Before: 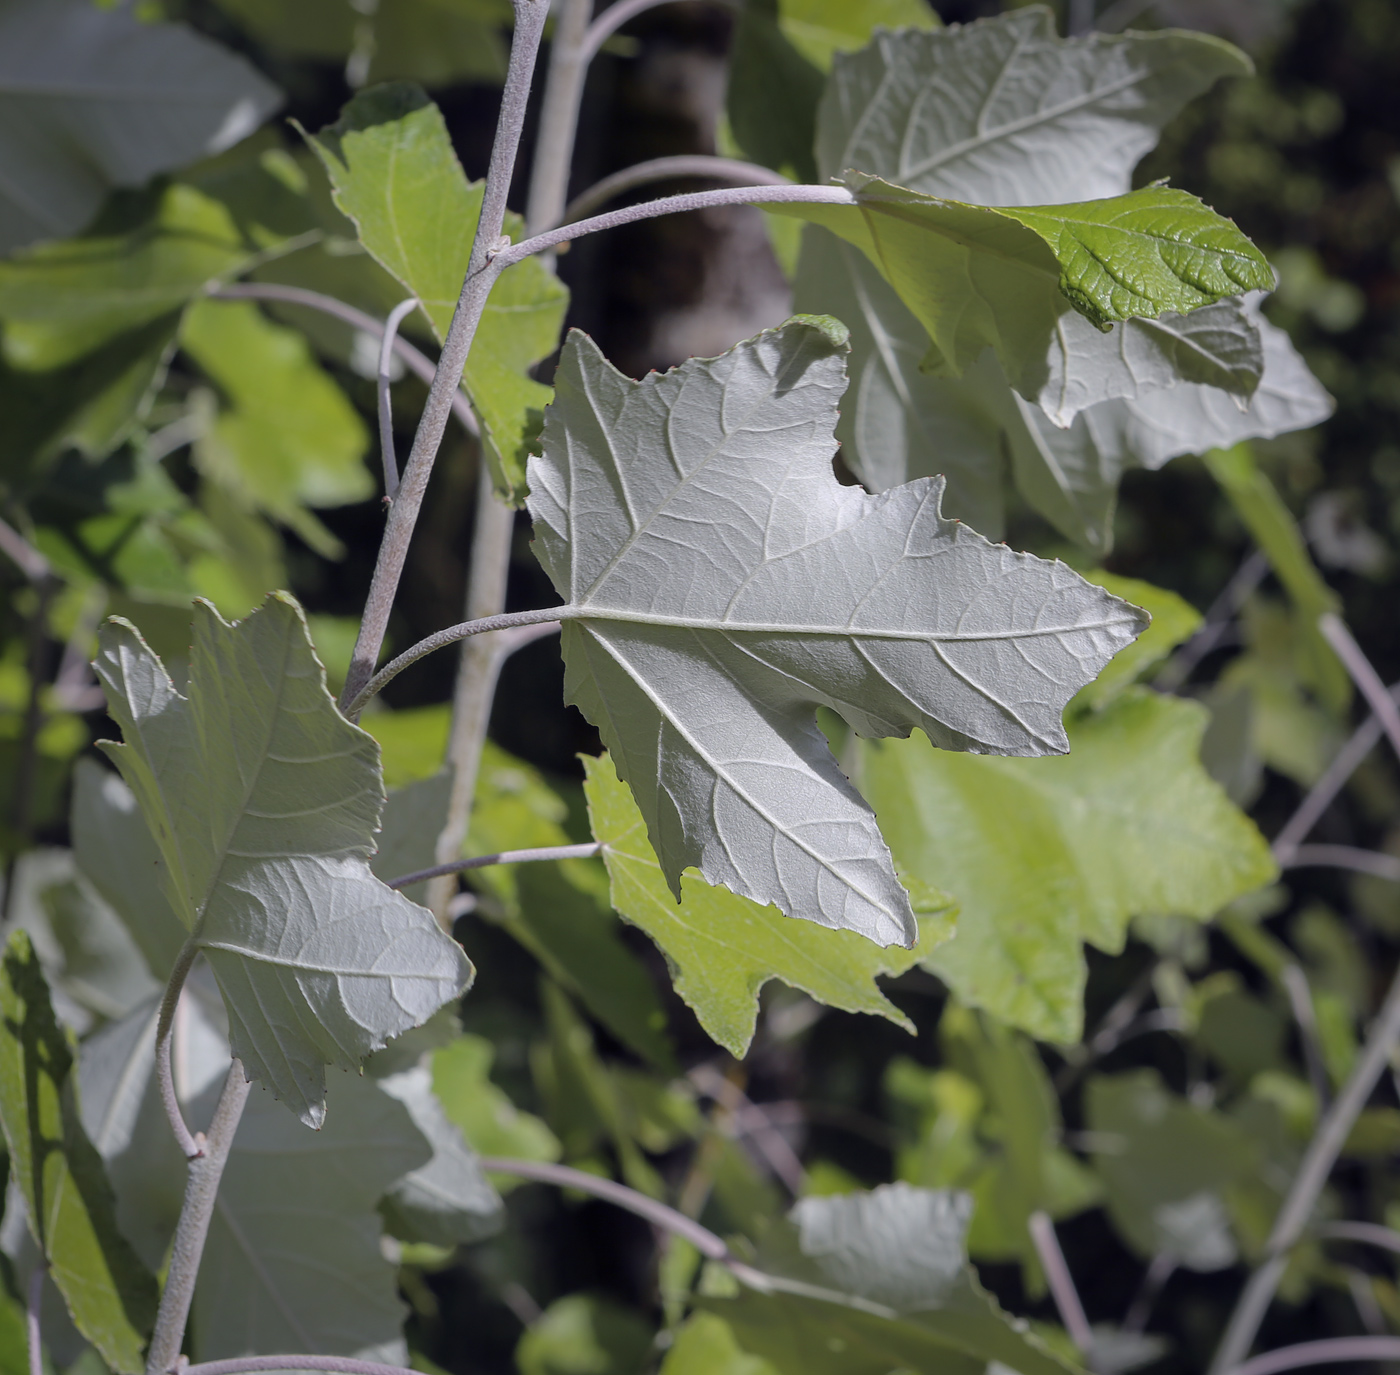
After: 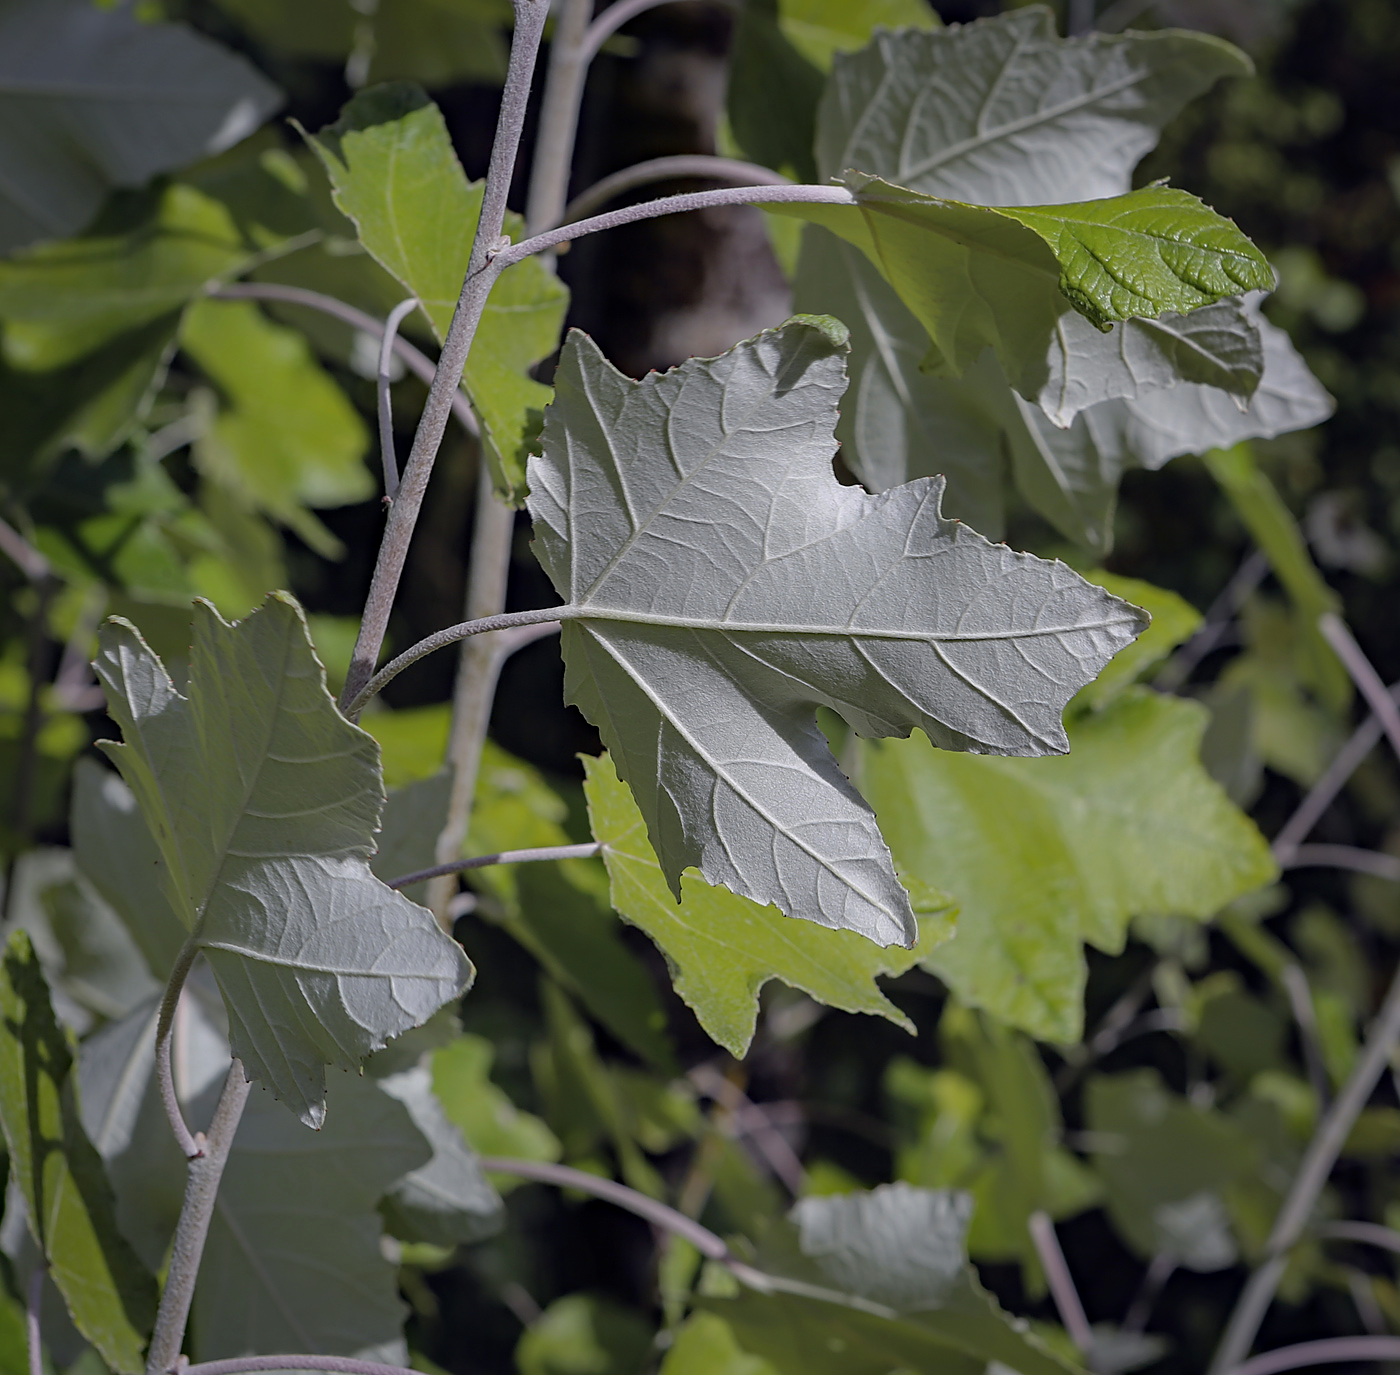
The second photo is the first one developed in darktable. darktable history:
sharpen: radius 1.864, amount 0.398, threshold 1.271
exposure: exposure -0.293 EV, compensate highlight preservation false
haze removal: compatibility mode true, adaptive false
